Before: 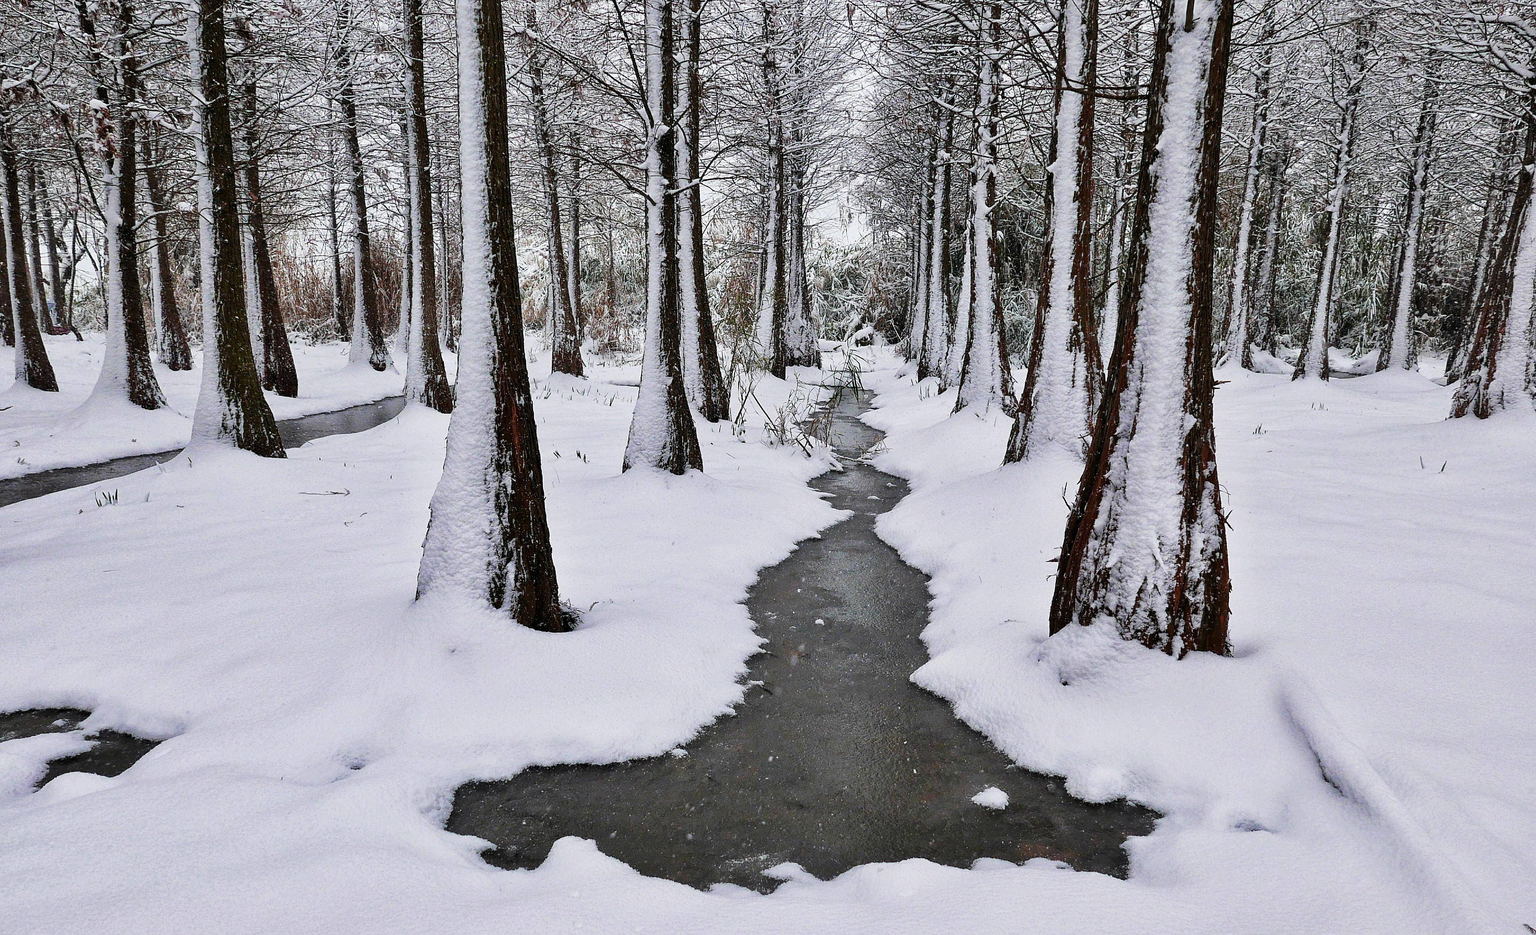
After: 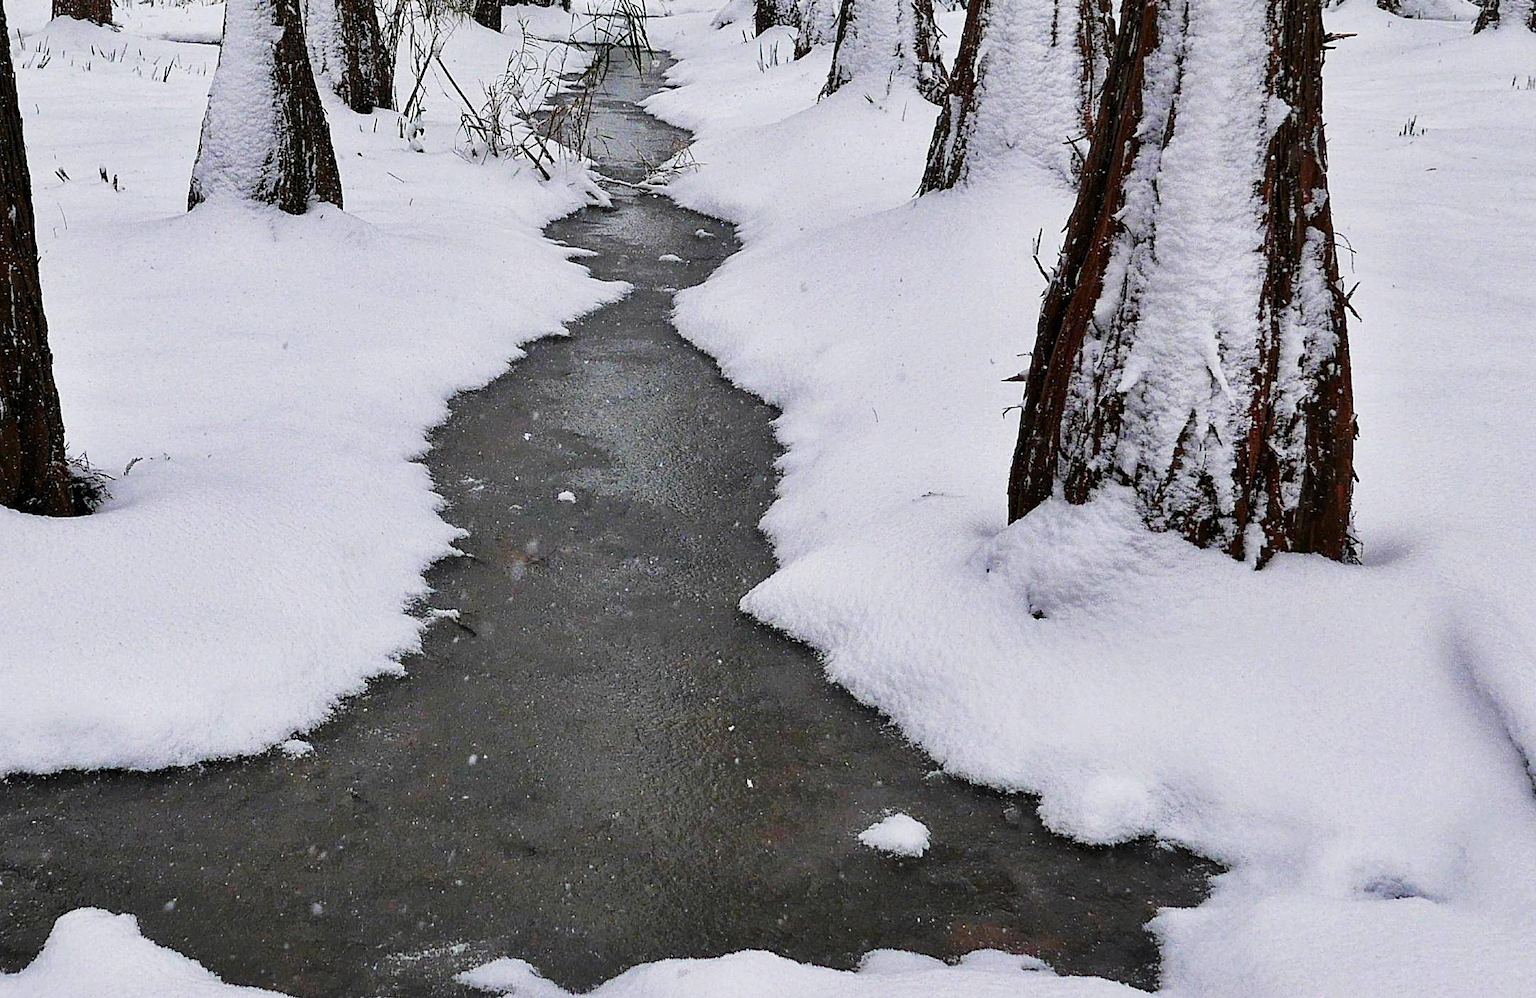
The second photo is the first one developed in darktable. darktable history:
crop: left 34.179%, top 38.891%, right 13.751%, bottom 5.45%
